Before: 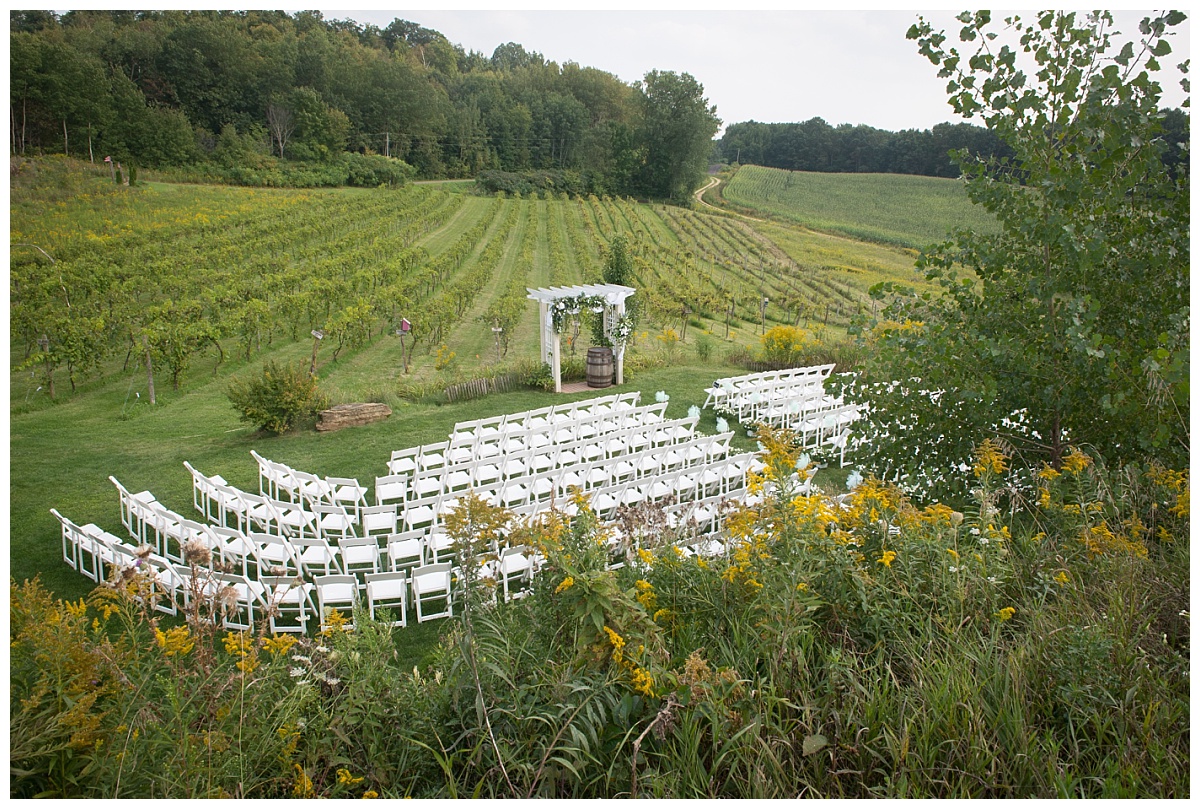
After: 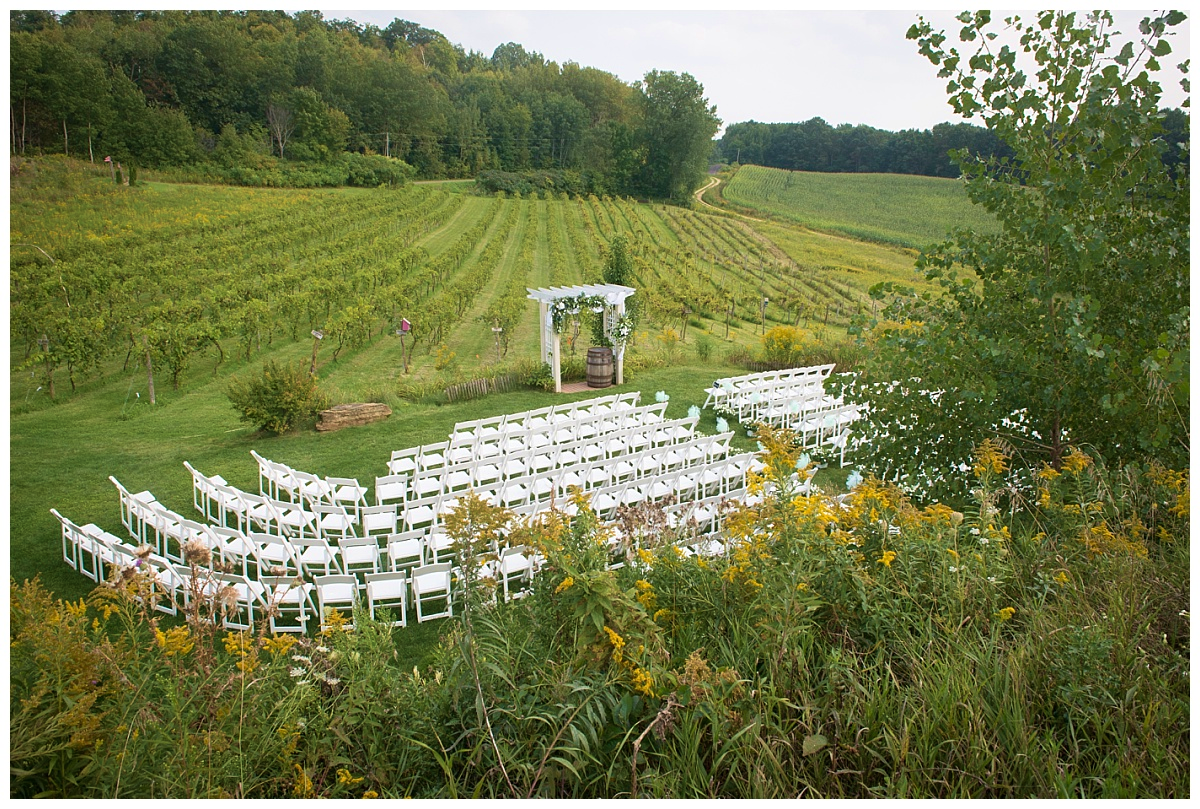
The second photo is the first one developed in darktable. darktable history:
velvia: strength 44.58%
